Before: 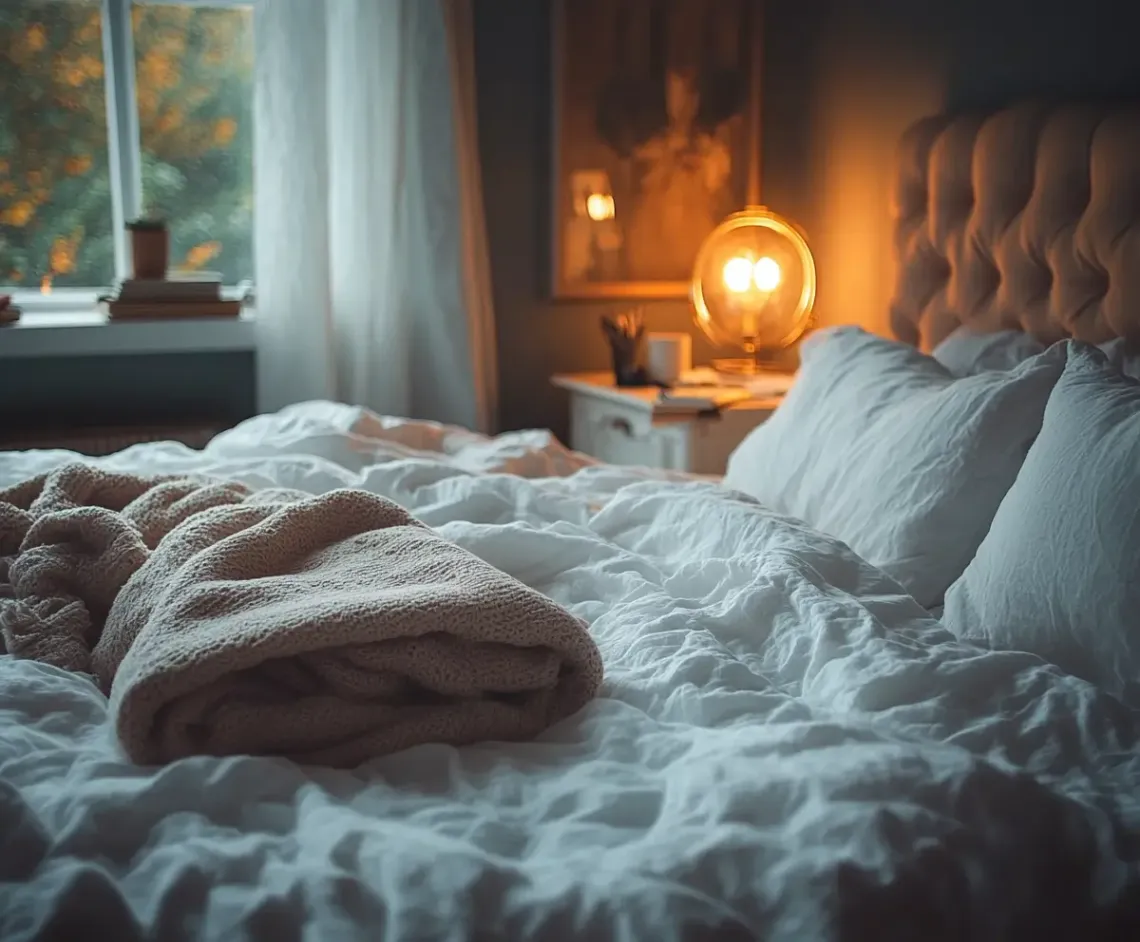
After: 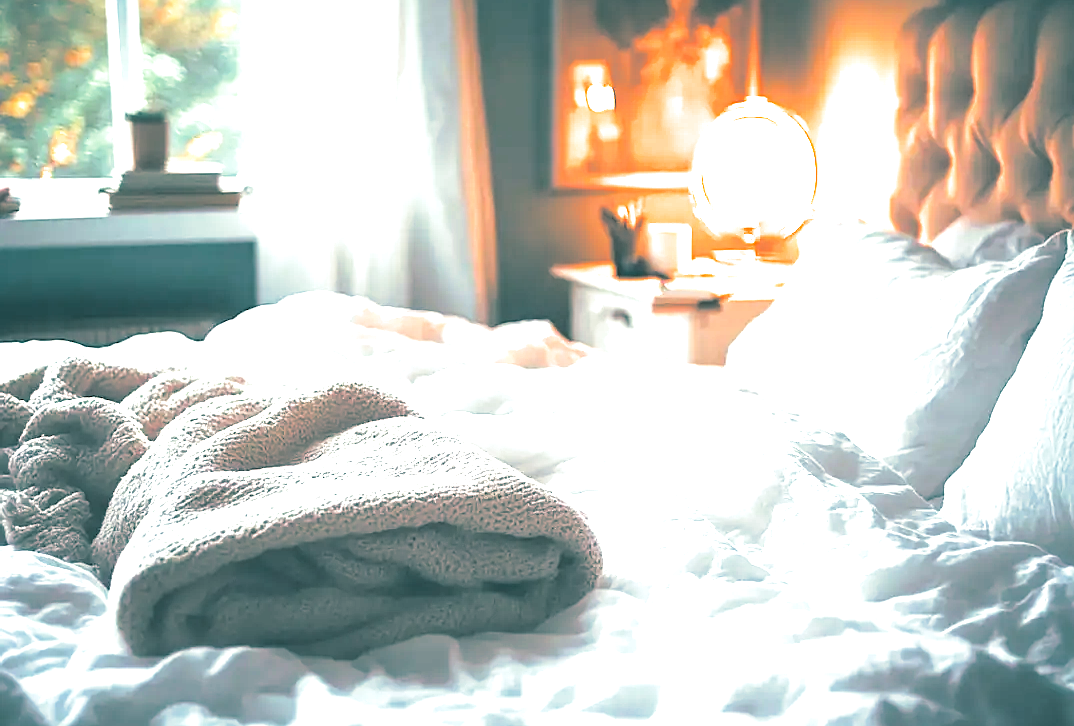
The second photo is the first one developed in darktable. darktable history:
exposure: exposure 2.25 EV, compensate highlight preservation false
sharpen: radius 0.969, amount 0.604
crop and rotate: angle 0.03°, top 11.643%, right 5.651%, bottom 11.189%
split-toning: shadows › hue 186.43°, highlights › hue 49.29°, compress 30.29%
